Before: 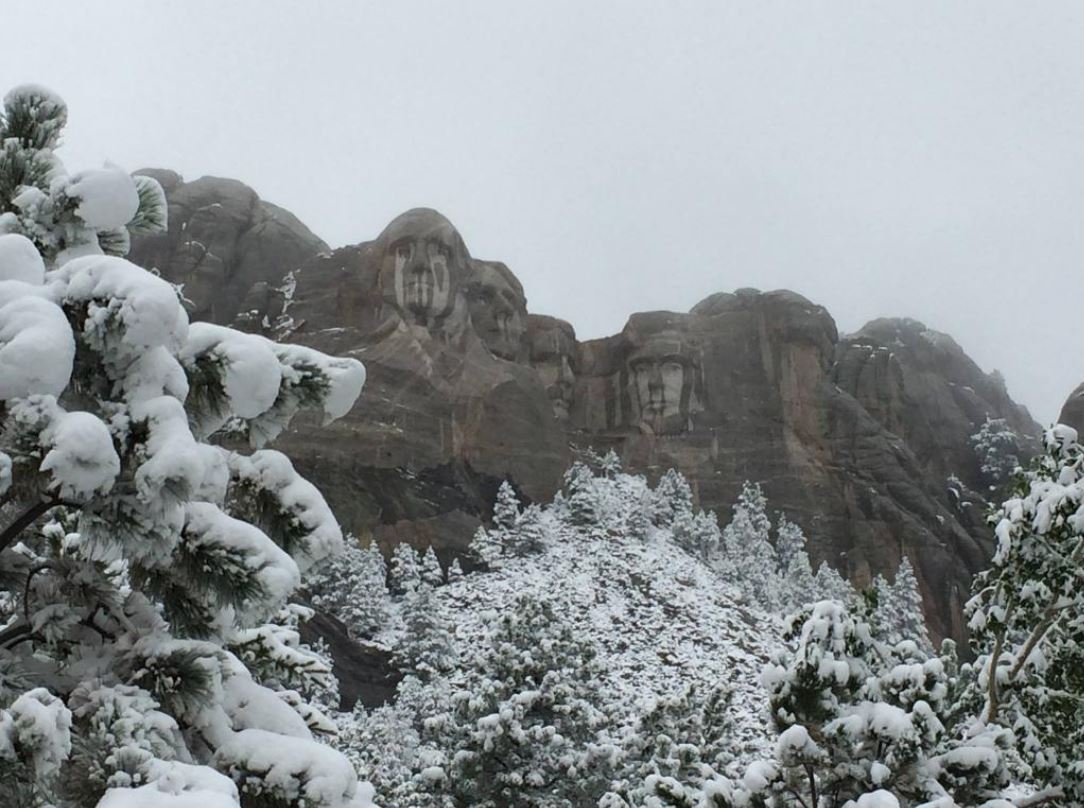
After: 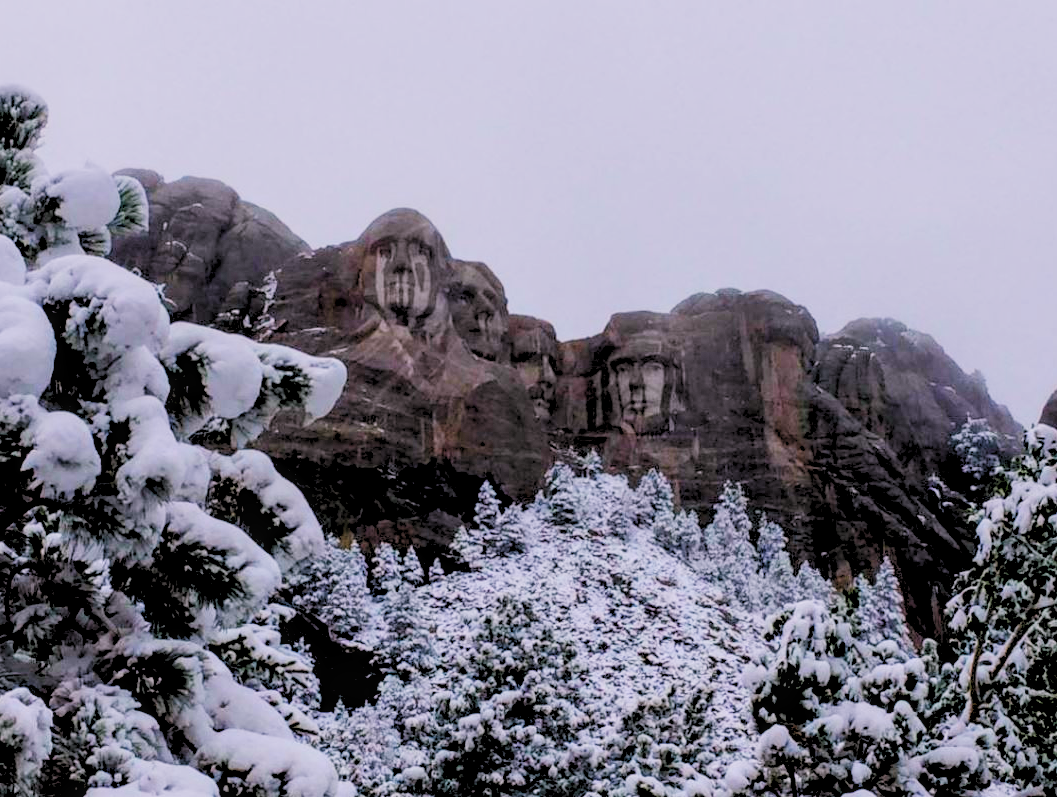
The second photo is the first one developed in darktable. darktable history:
levels: levels [0.093, 0.434, 0.988]
tone equalizer: on, module defaults
white balance: red 1.05, blue 1.072
exposure: black level correction 0, exposure -0.766 EV, compensate highlight preservation false
sigmoid: contrast 1.7, skew -0.2, preserve hue 0%, red attenuation 0.1, red rotation 0.035, green attenuation 0.1, green rotation -0.017, blue attenuation 0.15, blue rotation -0.052, base primaries Rec2020
contrast brightness saturation: saturation 0.5
local contrast: detail 130%
crop and rotate: left 1.774%, right 0.633%, bottom 1.28%
